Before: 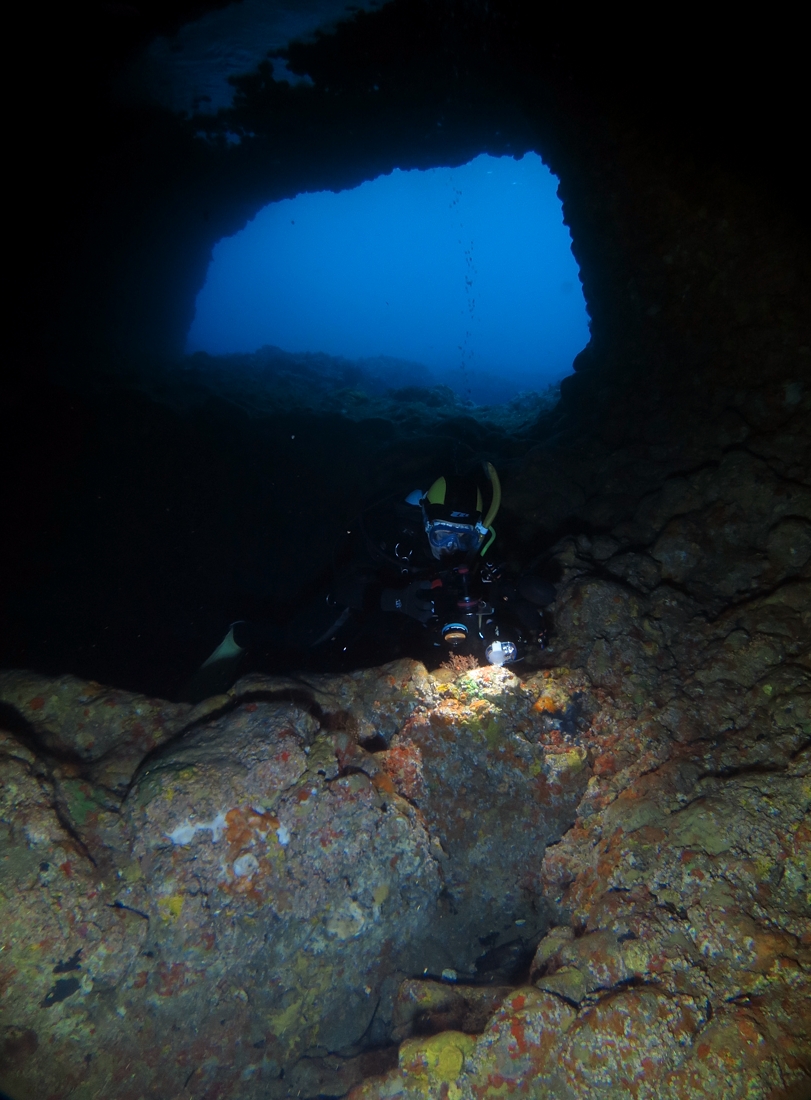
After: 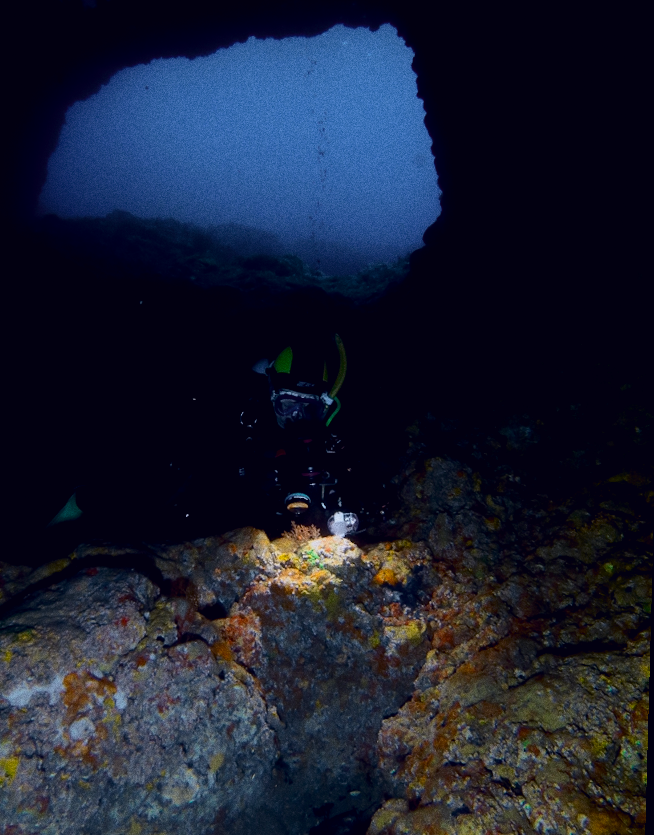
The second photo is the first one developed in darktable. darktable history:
tone curve: curves: ch0 [(0.003, 0.003) (0.104, 0.069) (0.236, 0.218) (0.401, 0.443) (0.495, 0.55) (0.625, 0.67) (0.819, 0.841) (0.96, 0.899)]; ch1 [(0, 0) (0.161, 0.092) (0.37, 0.302) (0.424, 0.402) (0.45, 0.466) (0.495, 0.506) (0.573, 0.571) (0.638, 0.641) (0.751, 0.741) (1, 1)]; ch2 [(0, 0) (0.352, 0.403) (0.466, 0.443) (0.524, 0.501) (0.56, 0.556) (1, 1)], color space Lab, independent channels, preserve colors none
exposure: black level correction 0.011, exposure -0.478 EV, compensate highlight preservation false
crop: left 19.159%, top 9.58%, bottom 9.58%
grain: coarseness 8.68 ISO, strength 31.94%
rotate and perspective: rotation 1.57°, crop left 0.018, crop right 0.982, crop top 0.039, crop bottom 0.961
color balance rgb: perceptual saturation grading › global saturation 20%, global vibrance 10%
